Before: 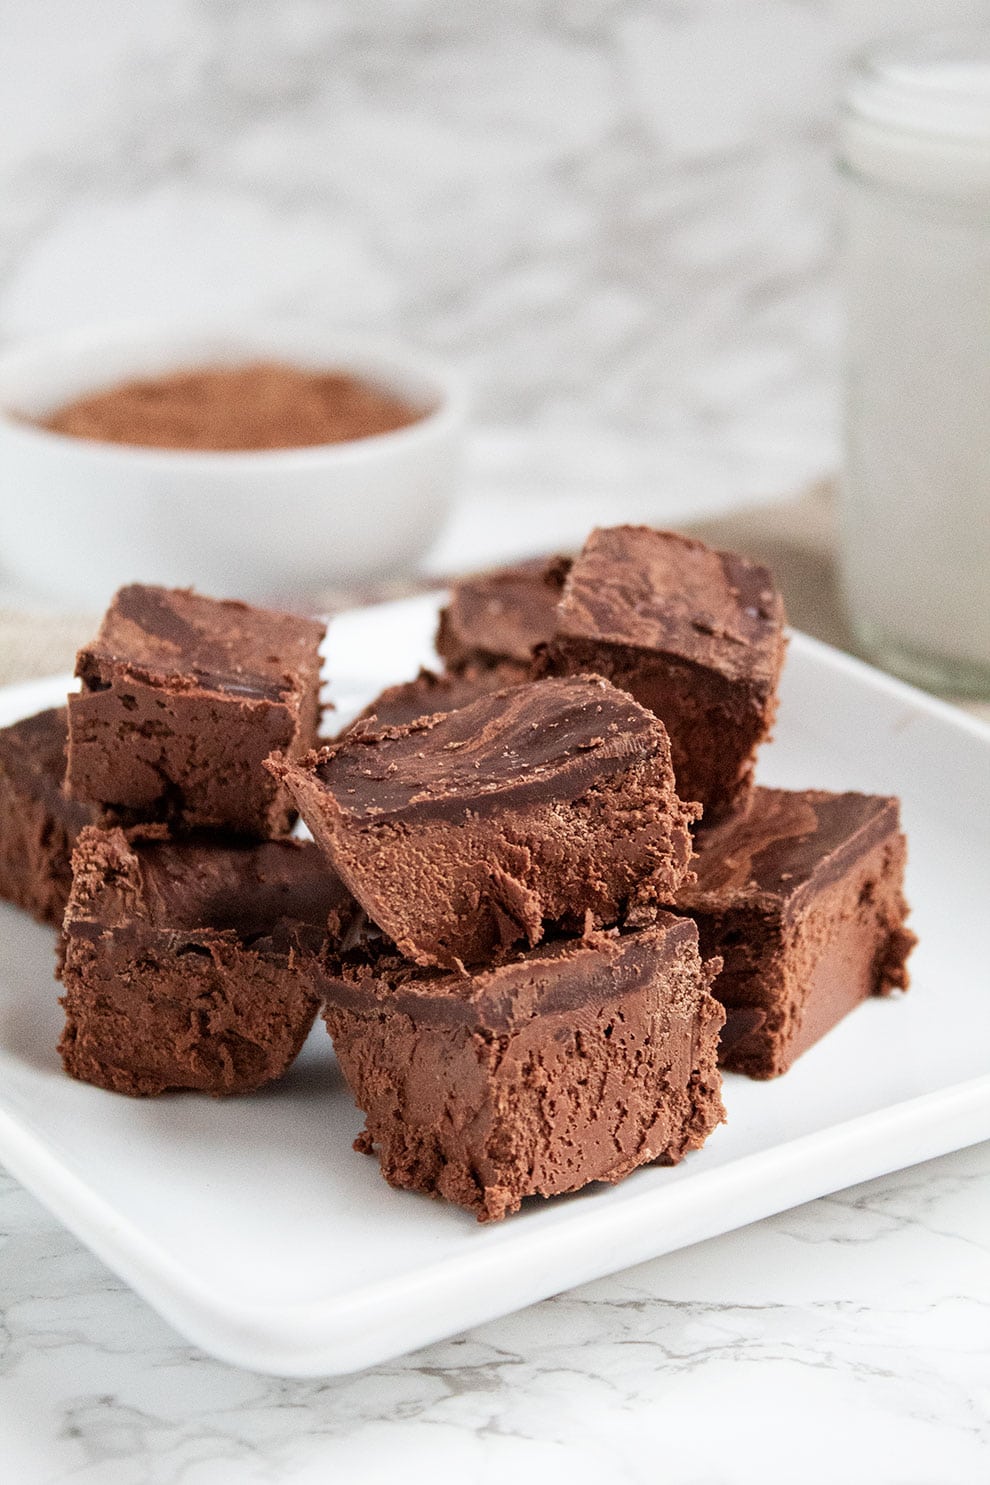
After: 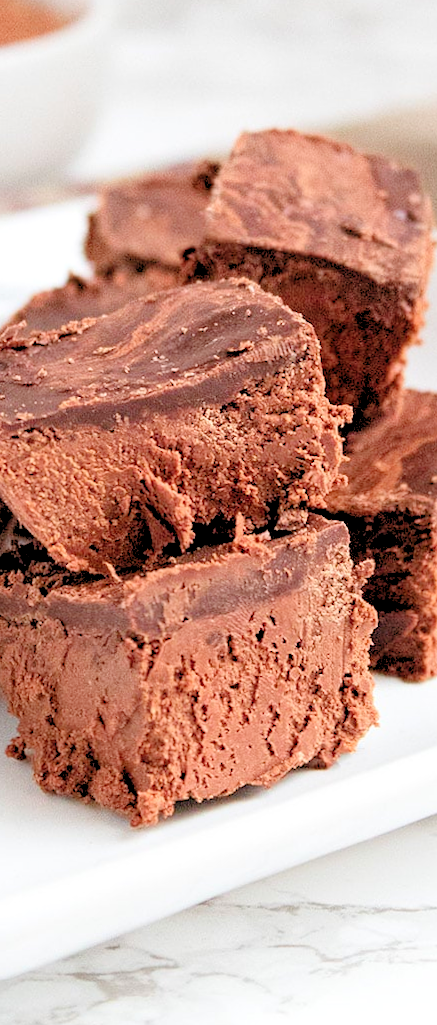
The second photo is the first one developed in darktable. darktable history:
crop: left 35.432%, top 26.233%, right 20.145%, bottom 3.432%
rotate and perspective: rotation -0.45°, automatic cropping original format, crop left 0.008, crop right 0.992, crop top 0.012, crop bottom 0.988
levels: levels [0.072, 0.414, 0.976]
